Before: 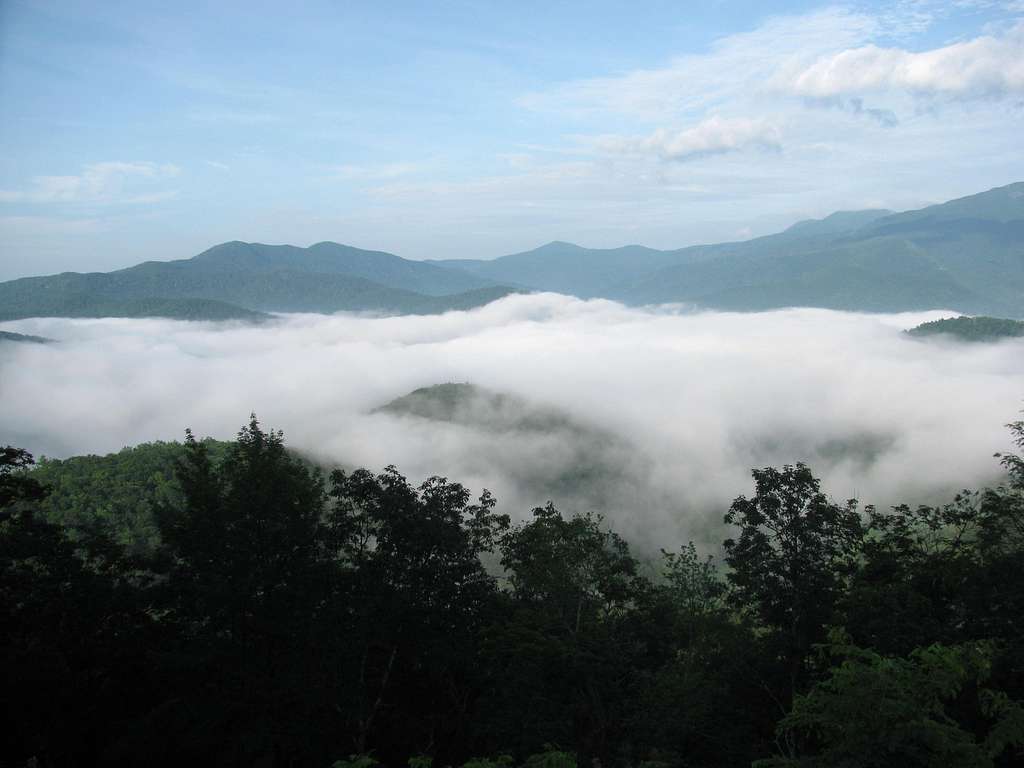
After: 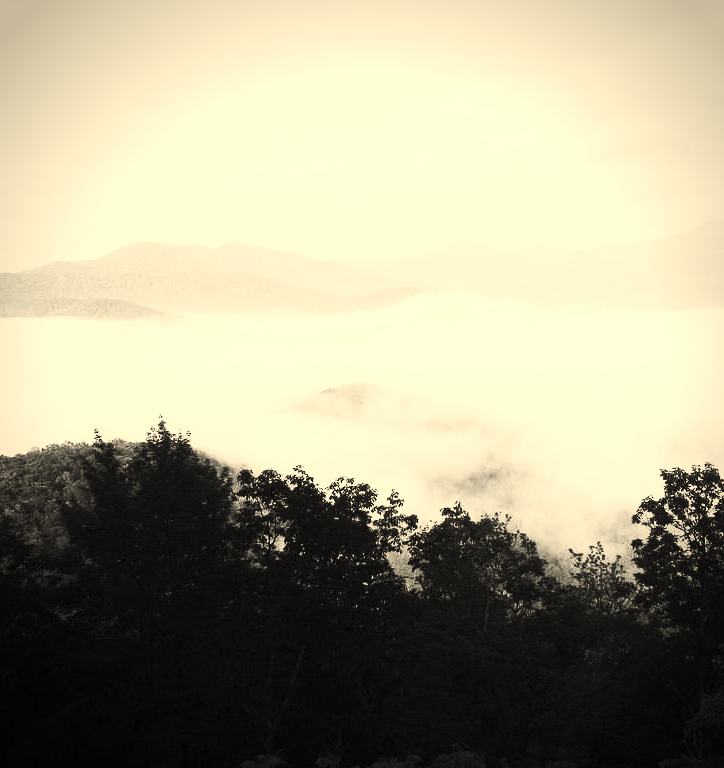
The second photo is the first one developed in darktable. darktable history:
crop and rotate: left 9.047%, right 20.215%
contrast brightness saturation: contrast 0.546, brightness 0.459, saturation -0.991
vignetting: saturation -0.022
tone equalizer: -8 EV -1.11 EV, -7 EV -0.98 EV, -6 EV -0.829 EV, -5 EV -0.565 EV, -3 EV 0.578 EV, -2 EV 0.893 EV, -1 EV 1 EV, +0 EV 1.05 EV
color correction: highlights a* 2.5, highlights b* 23.08
